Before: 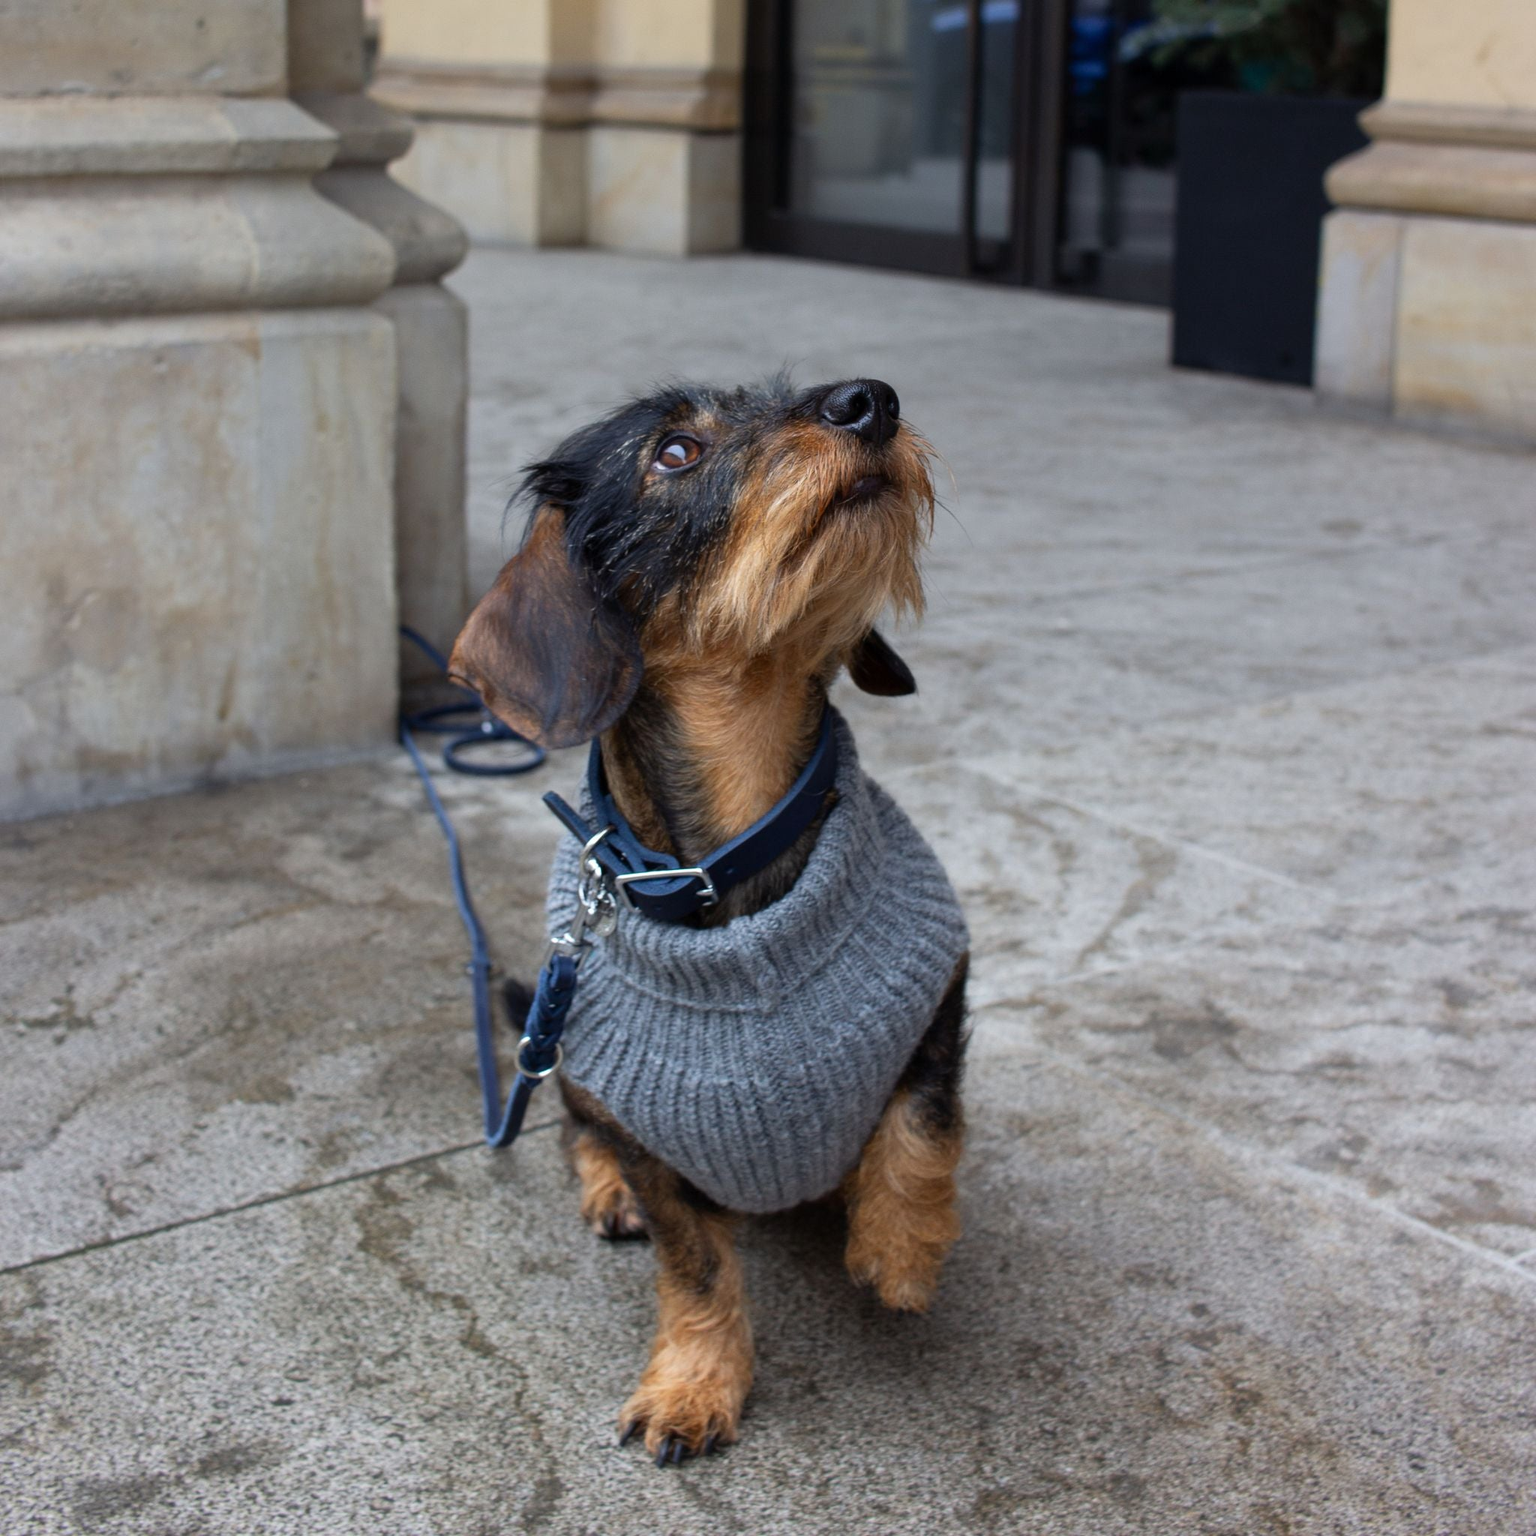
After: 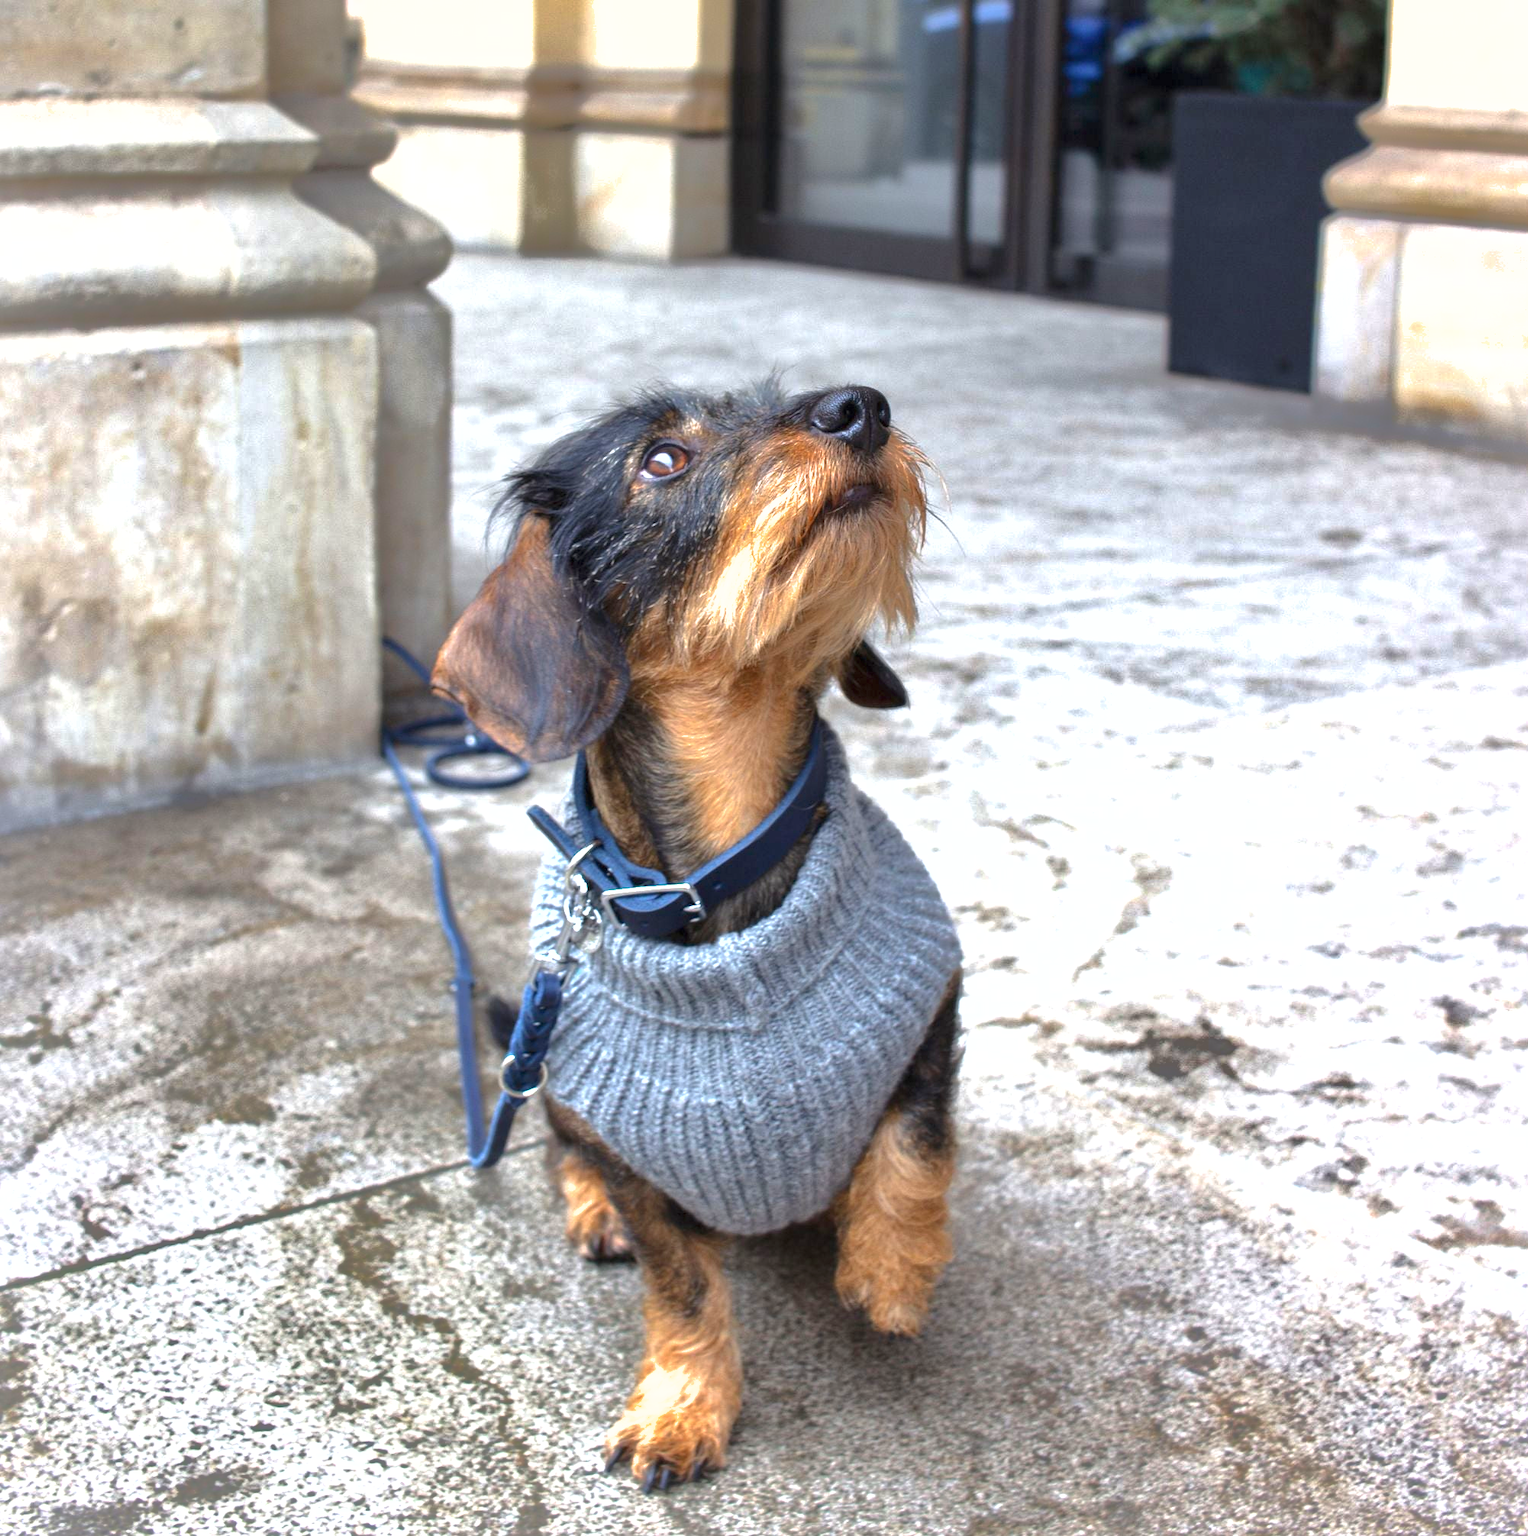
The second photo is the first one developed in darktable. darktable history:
exposure: black level correction 0, exposure 1.464 EV, compensate exposure bias true, compensate highlight preservation false
crop and rotate: left 1.644%, right 0.586%, bottom 1.753%
contrast brightness saturation: saturation -0.041
shadows and highlights: shadows 39.23, highlights -59.96, shadows color adjustment 98%, highlights color adjustment 59.25%
